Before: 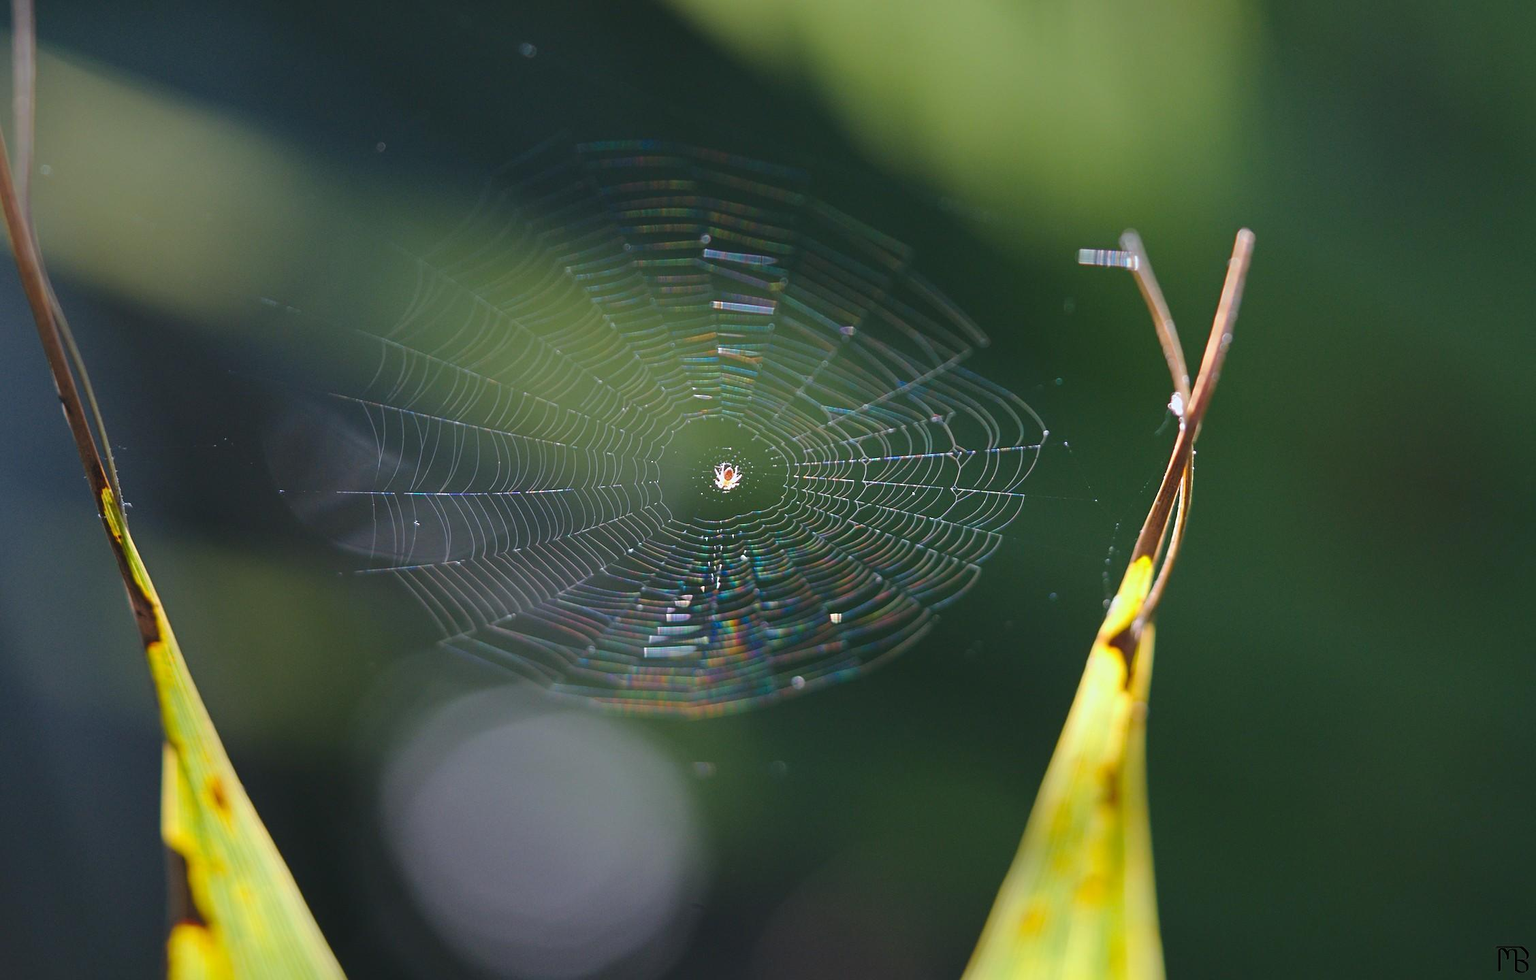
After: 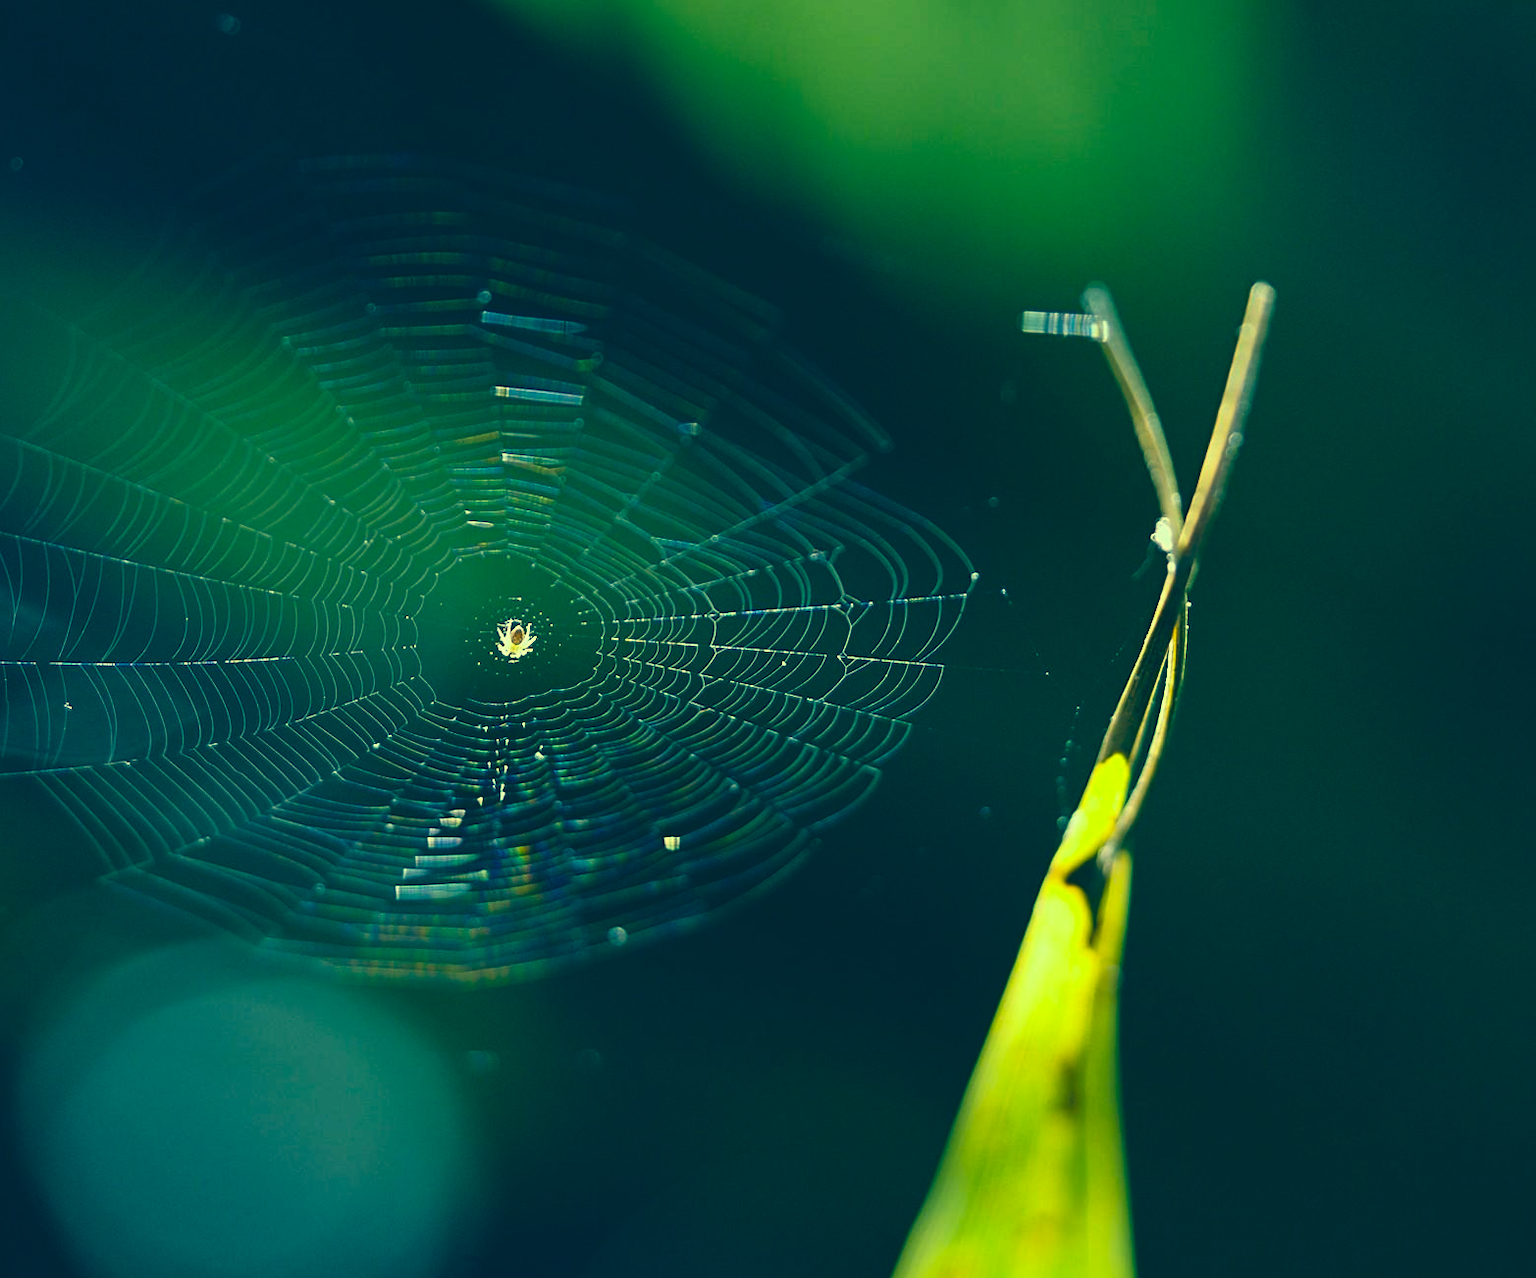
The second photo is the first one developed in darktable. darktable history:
color correction: highlights a* -16.17, highlights b* 39.88, shadows a* -39.66, shadows b* -26.44
tone curve: curves: ch0 [(0, 0) (0.003, 0.004) (0.011, 0.009) (0.025, 0.017) (0.044, 0.029) (0.069, 0.04) (0.1, 0.051) (0.136, 0.07) (0.177, 0.095) (0.224, 0.131) (0.277, 0.179) (0.335, 0.237) (0.399, 0.302) (0.468, 0.386) (0.543, 0.471) (0.623, 0.576) (0.709, 0.699) (0.801, 0.817) (0.898, 0.917) (1, 1)], color space Lab, linked channels, preserve colors none
crop and rotate: left 24.108%, top 3.424%, right 6.516%, bottom 6.078%
